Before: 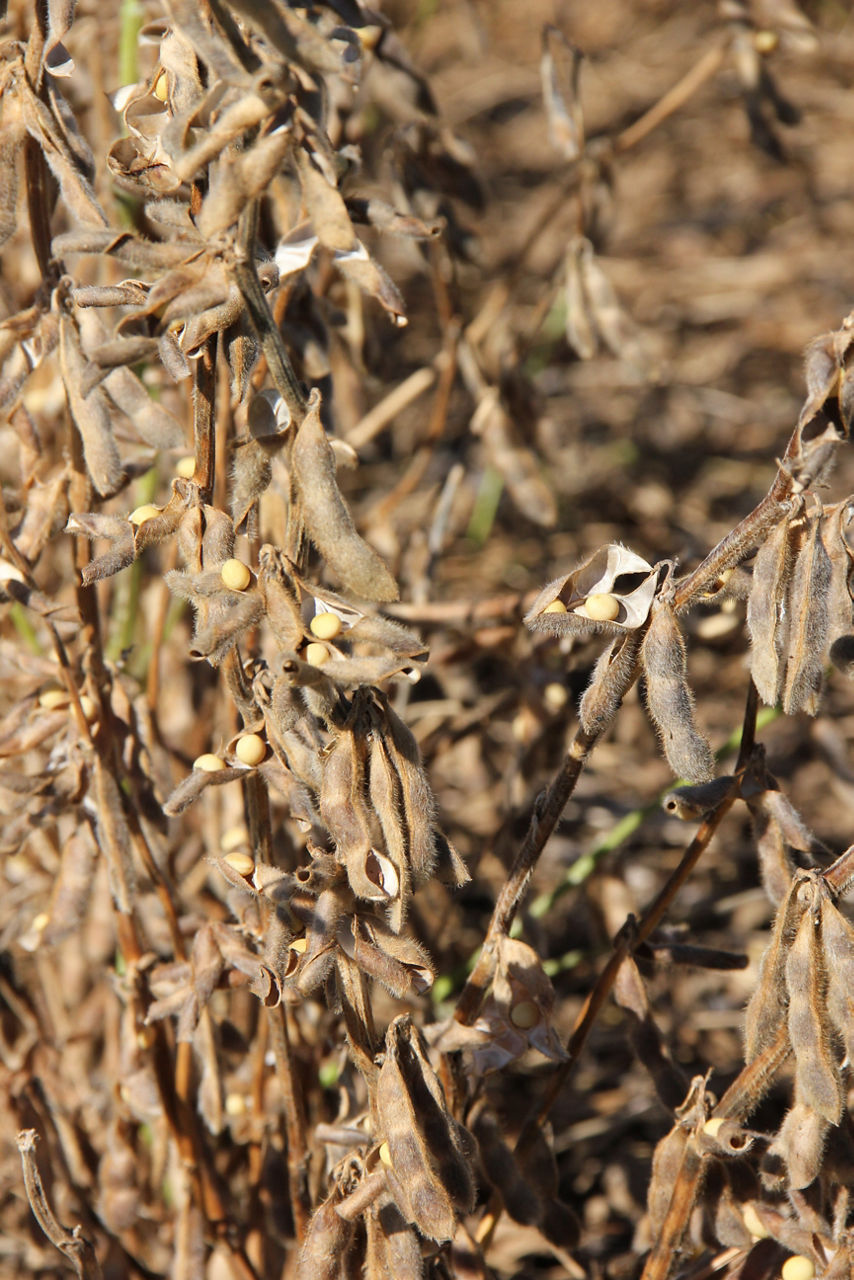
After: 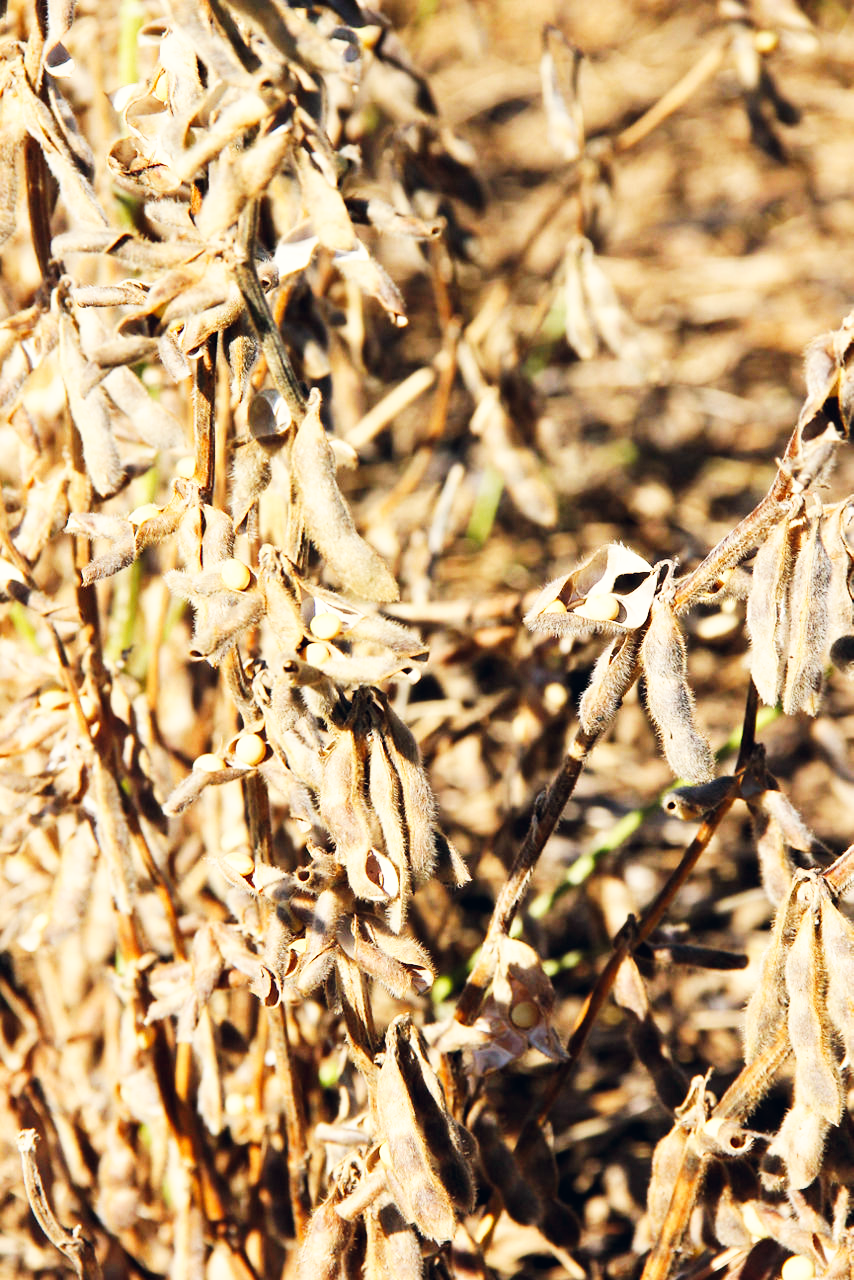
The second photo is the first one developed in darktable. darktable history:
base curve: curves: ch0 [(0, 0) (0.007, 0.004) (0.027, 0.03) (0.046, 0.07) (0.207, 0.54) (0.442, 0.872) (0.673, 0.972) (1, 1)], preserve colors none
color correction: highlights a* 0.207, highlights b* 2.7, shadows a* -0.874, shadows b* -4.78
